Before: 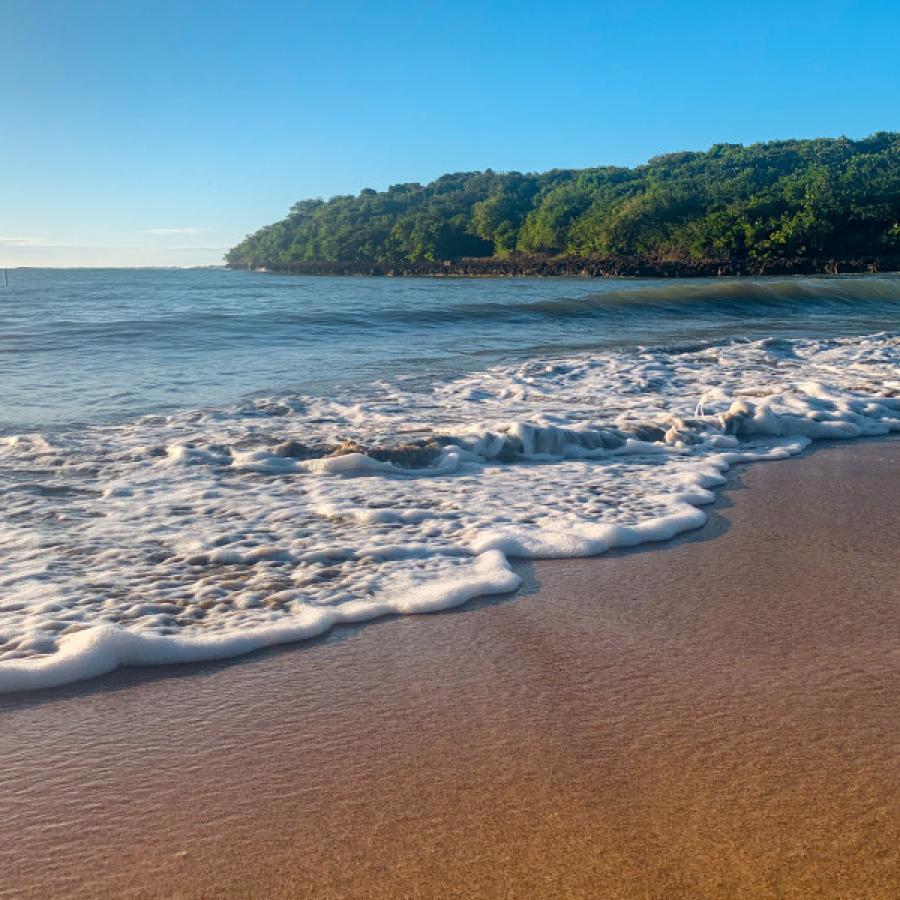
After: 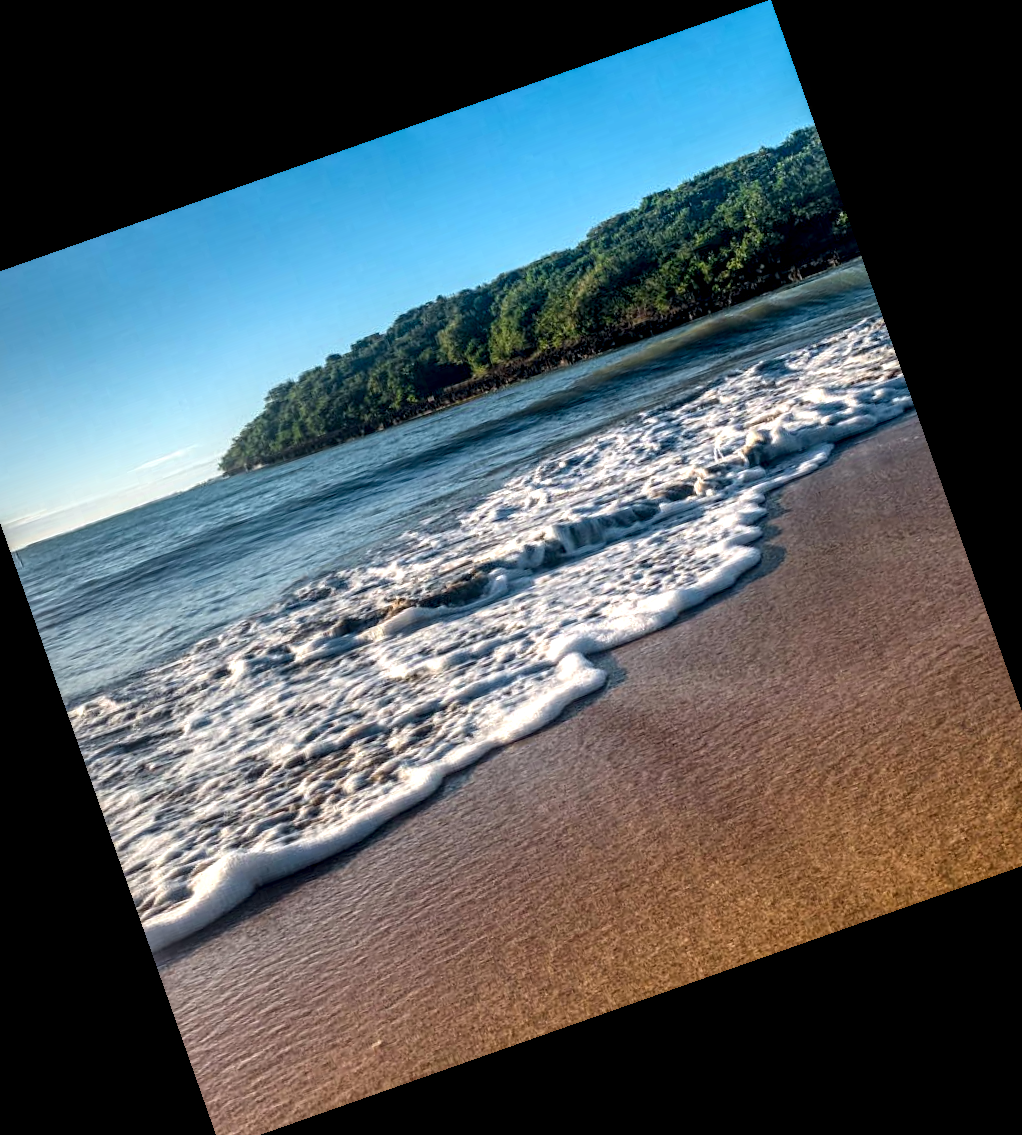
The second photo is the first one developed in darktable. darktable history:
crop and rotate: angle 19.43°, left 6.812%, right 4.125%, bottom 1.087%
local contrast: highlights 19%, detail 186%
